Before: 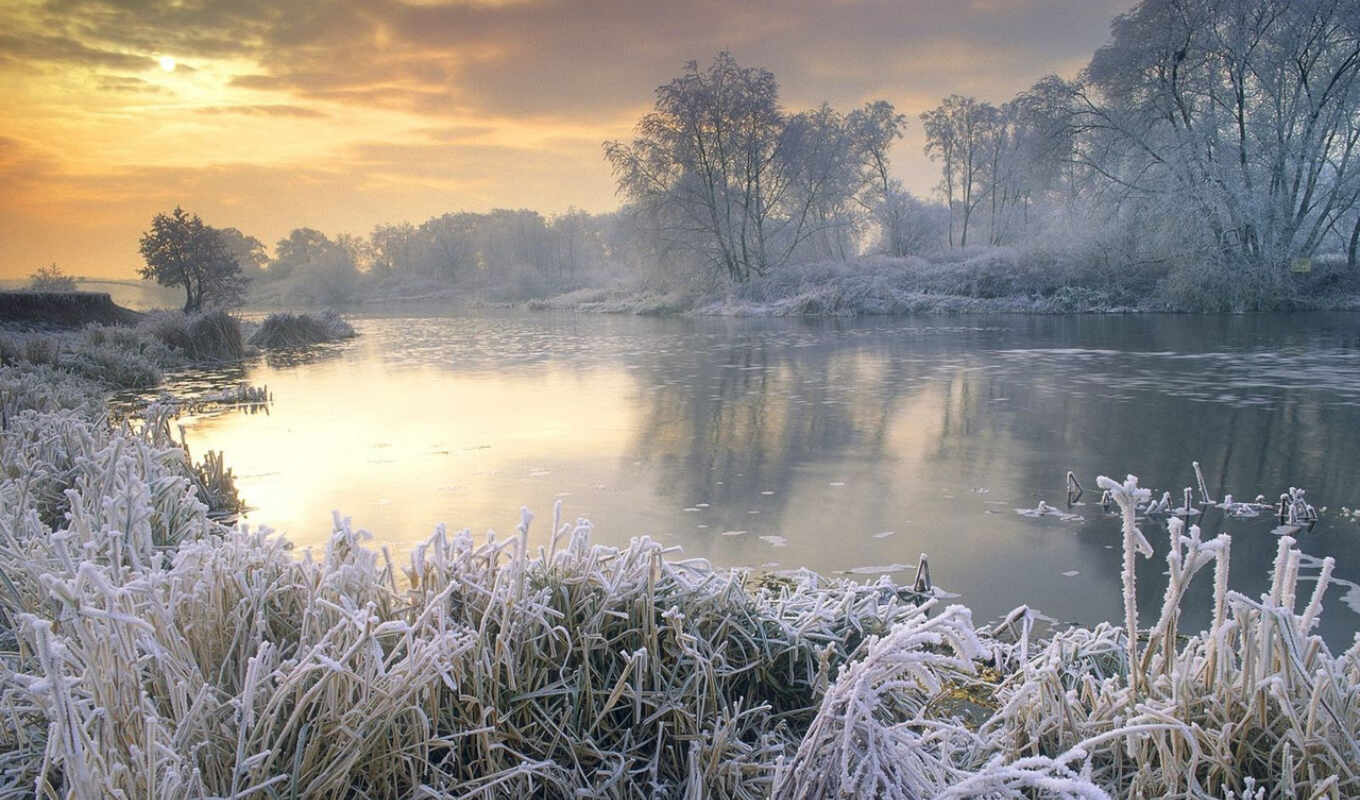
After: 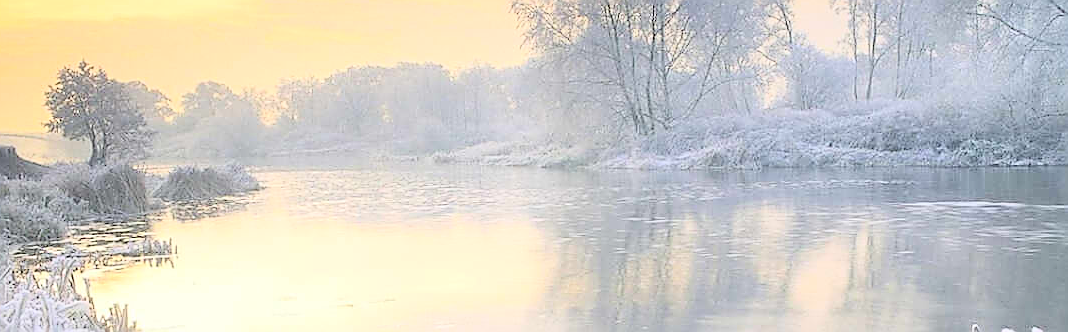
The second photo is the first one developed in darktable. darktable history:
tone curve: curves: ch0 [(0, 0) (0.169, 0.367) (0.635, 0.859) (1, 1)], color space Lab, independent channels, preserve colors none
sharpen: radius 1.4, amount 1.25, threshold 0.7
crop: left 7.036%, top 18.398%, right 14.379%, bottom 40.043%
